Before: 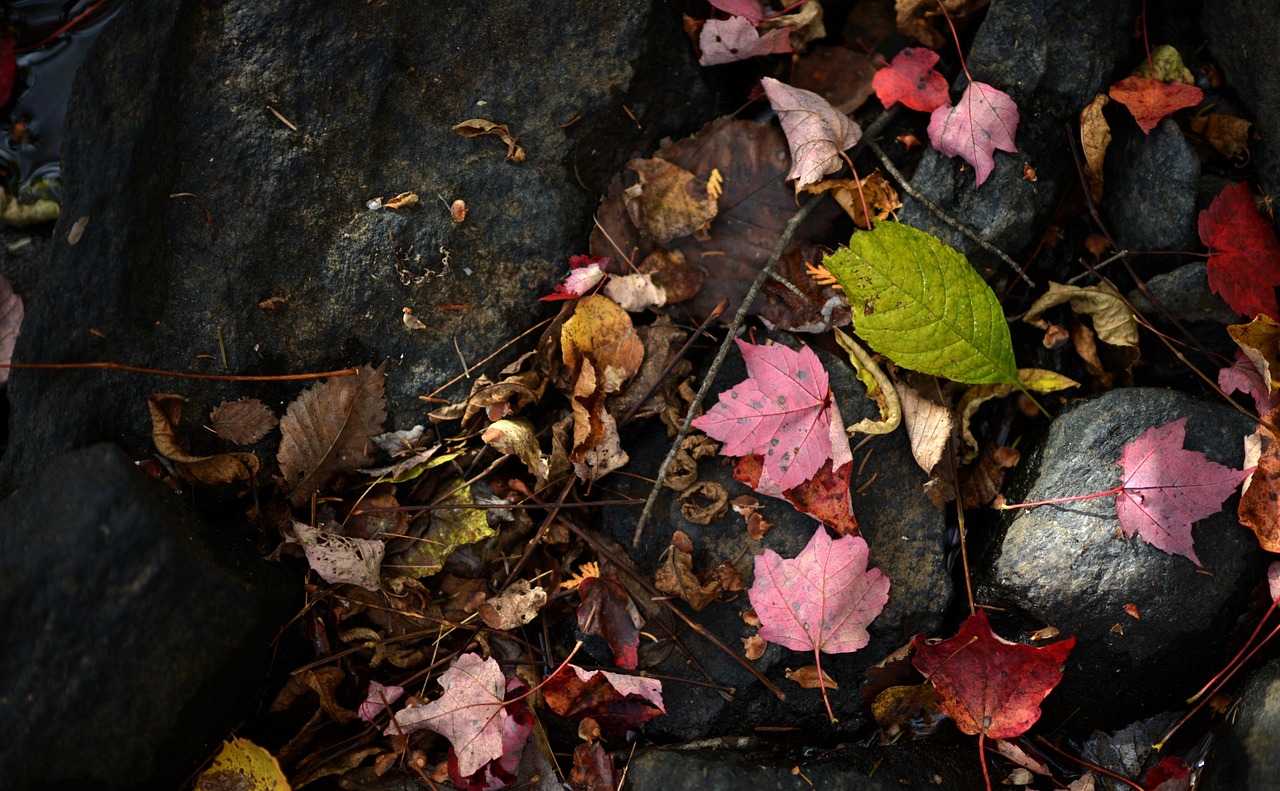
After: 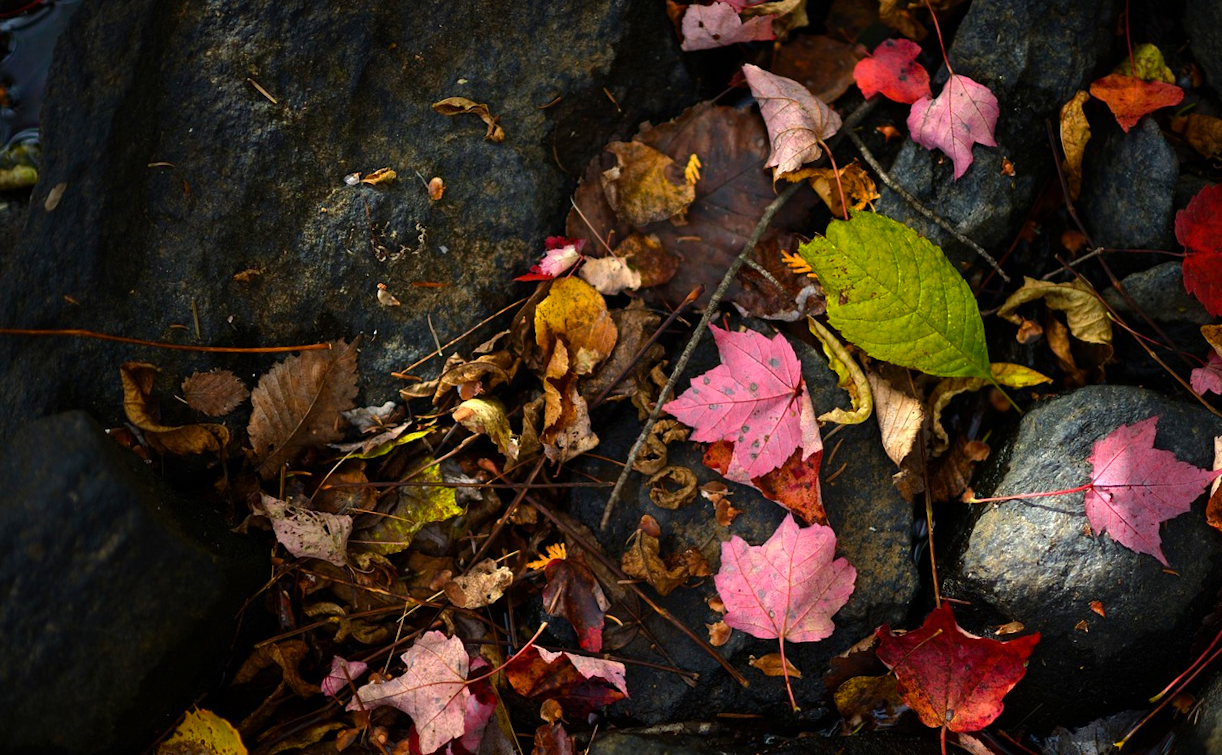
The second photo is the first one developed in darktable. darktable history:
crop and rotate: angle -1.69°
color balance rgb: linear chroma grading › global chroma 9.31%, global vibrance 41.49%
